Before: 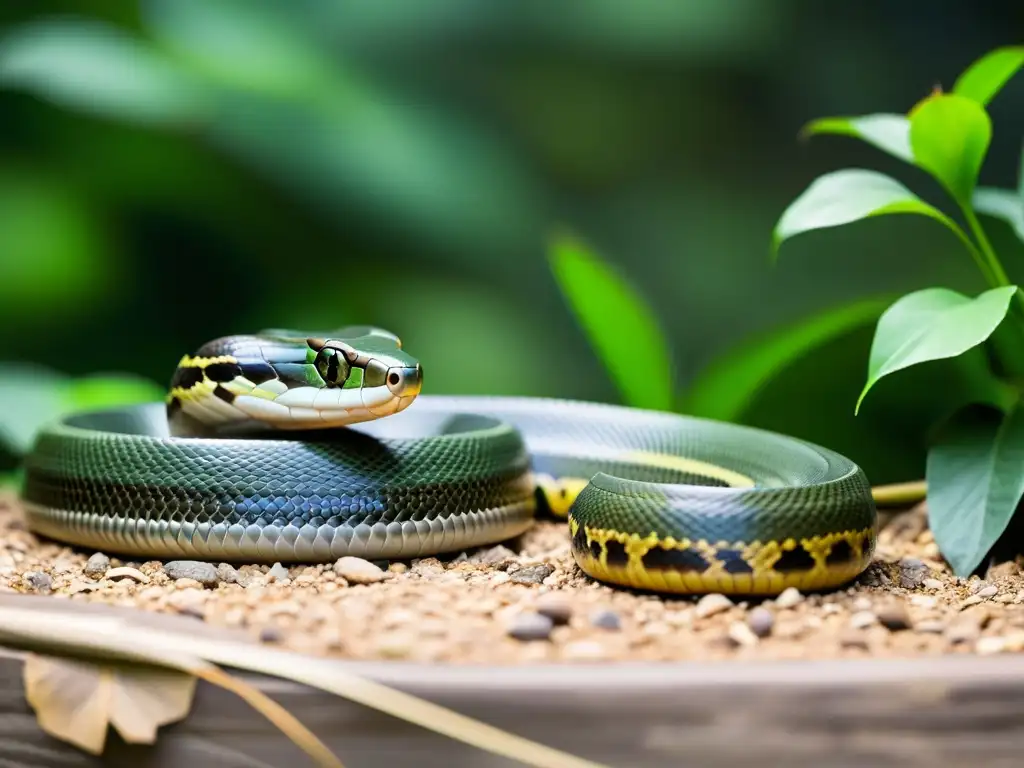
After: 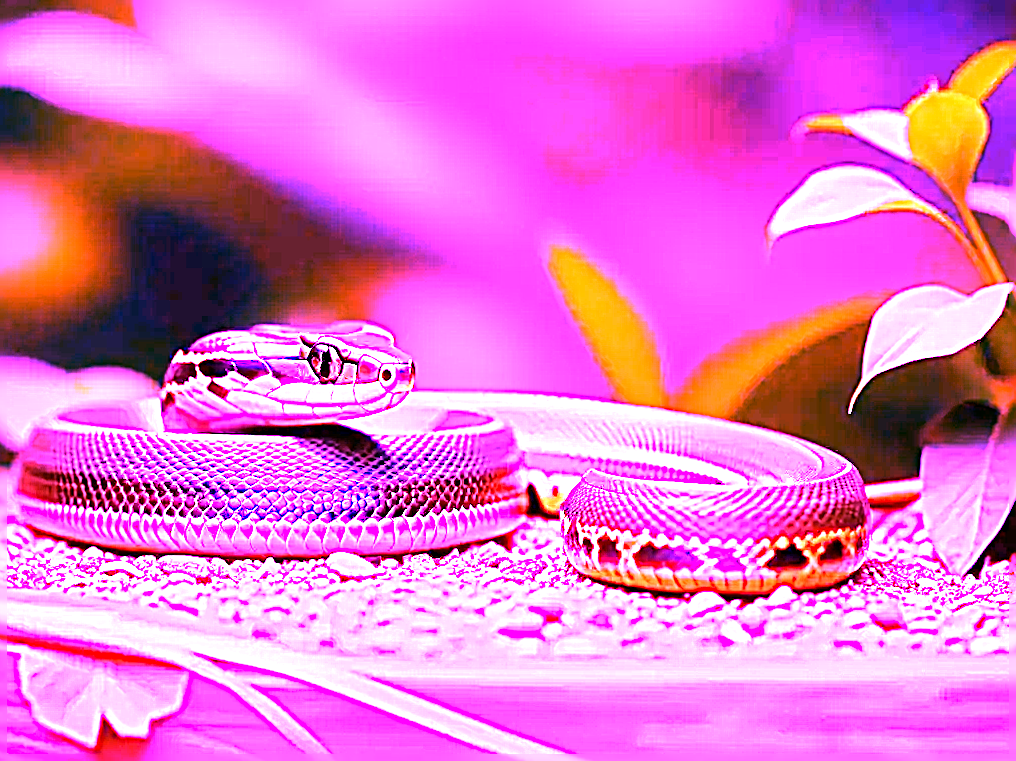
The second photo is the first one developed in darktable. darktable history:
sharpen: radius 2.767
white balance: red 8, blue 8
rotate and perspective: rotation 0.192°, lens shift (horizontal) -0.015, crop left 0.005, crop right 0.996, crop top 0.006, crop bottom 0.99
